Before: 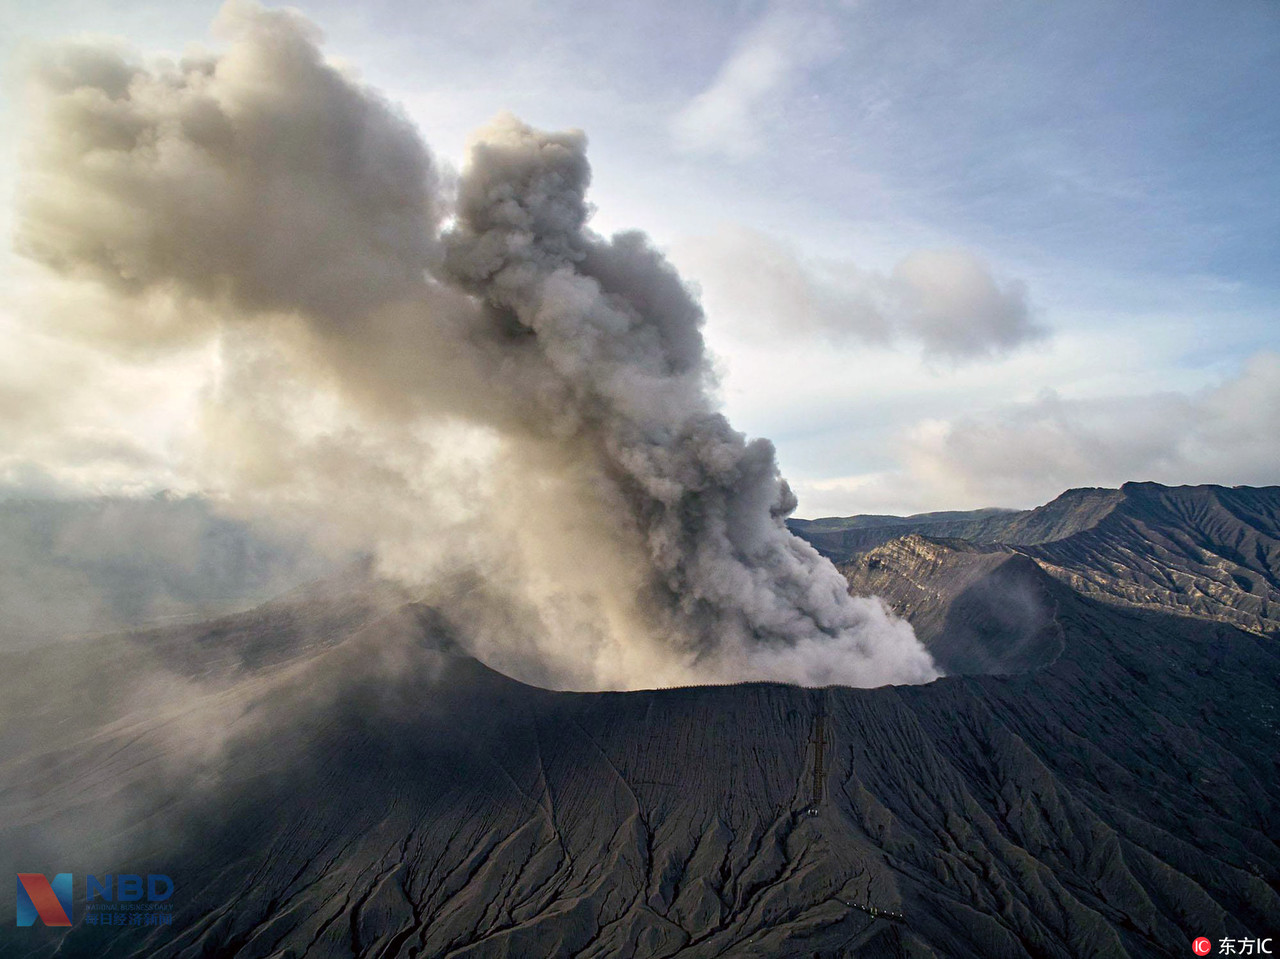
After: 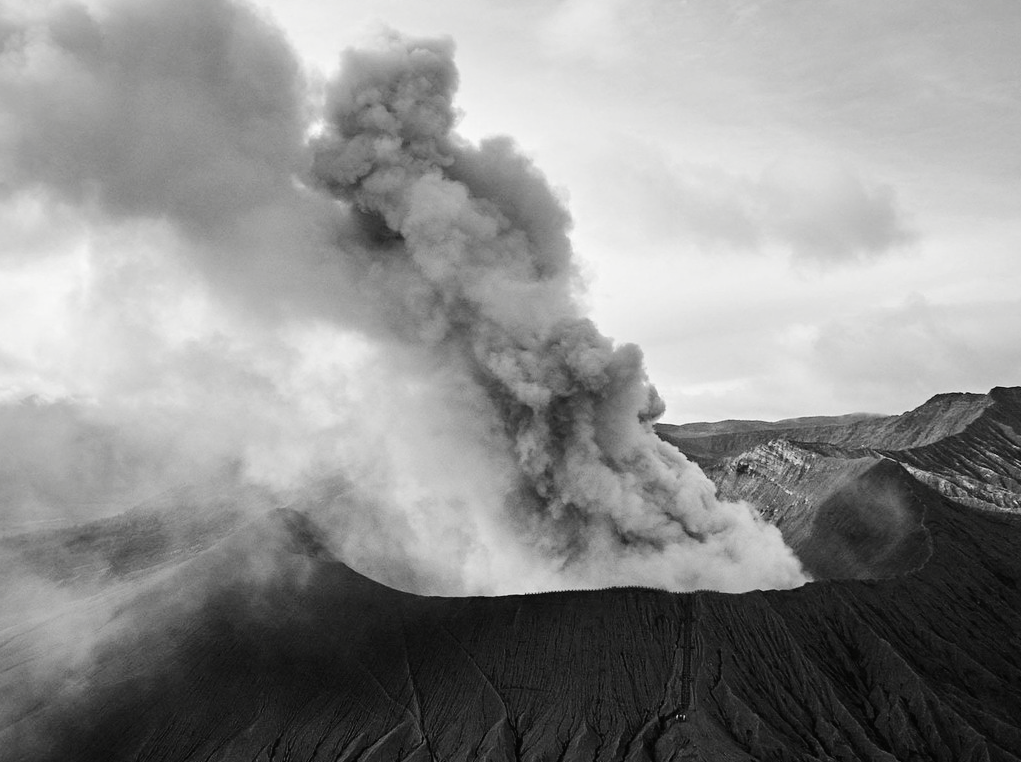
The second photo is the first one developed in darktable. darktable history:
crop and rotate: left 10.384%, top 9.992%, right 9.85%, bottom 10.453%
tone curve: curves: ch0 [(0, 0.01) (0.097, 0.07) (0.204, 0.173) (0.447, 0.517) (0.539, 0.624) (0.733, 0.791) (0.879, 0.898) (1, 0.98)]; ch1 [(0, 0) (0.393, 0.415) (0.447, 0.448) (0.485, 0.494) (0.523, 0.509) (0.545, 0.544) (0.574, 0.578) (0.648, 0.674) (1, 1)]; ch2 [(0, 0) (0.369, 0.388) (0.449, 0.431) (0.499, 0.5) (0.521, 0.517) (0.53, 0.54) (0.564, 0.569) (0.674, 0.735) (1, 1)], color space Lab, independent channels, preserve colors none
contrast brightness saturation: saturation -0.992
